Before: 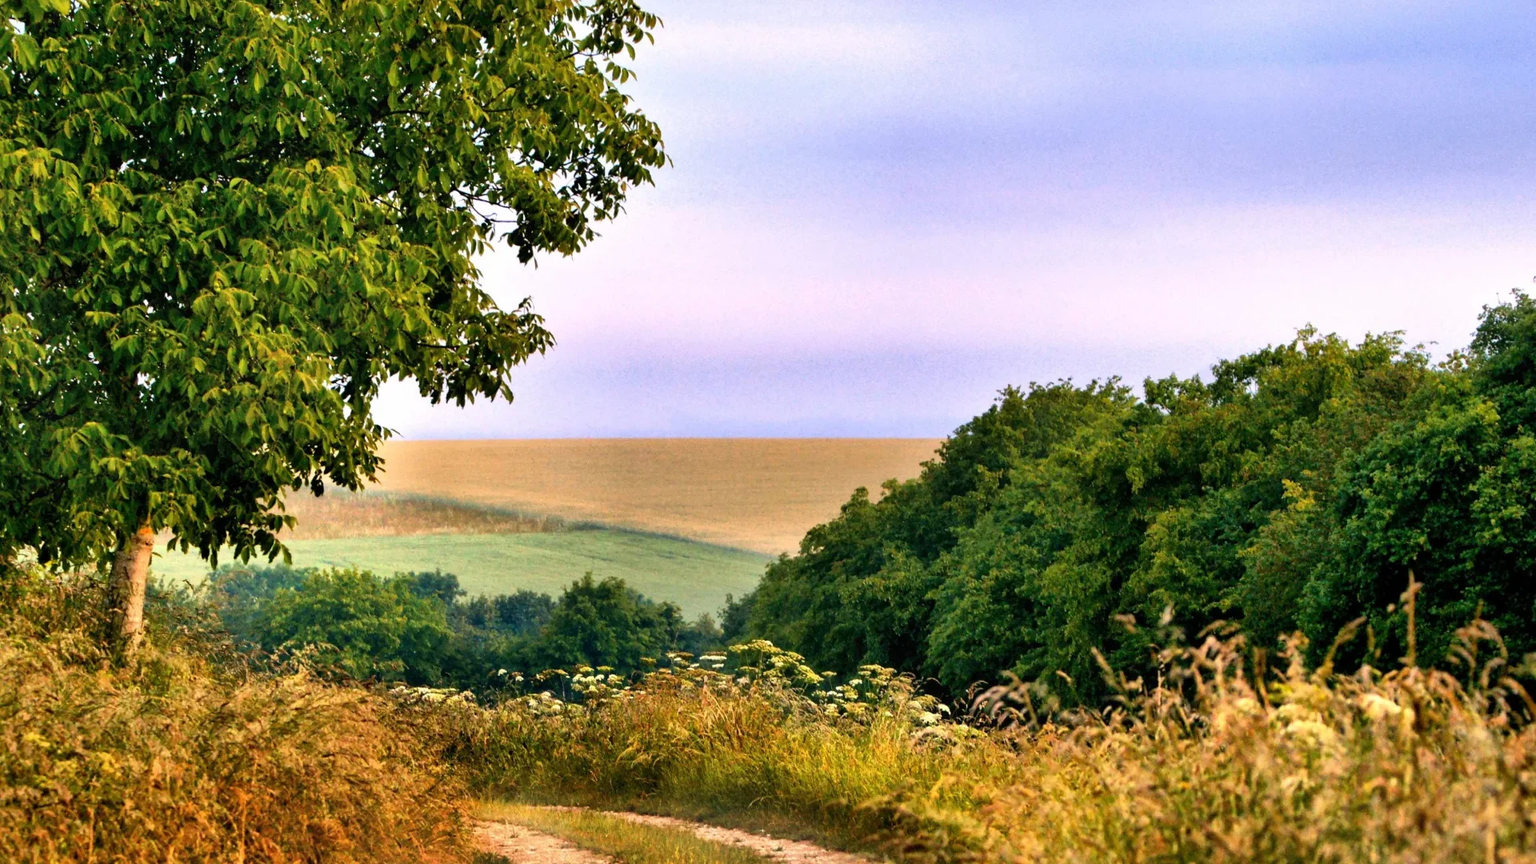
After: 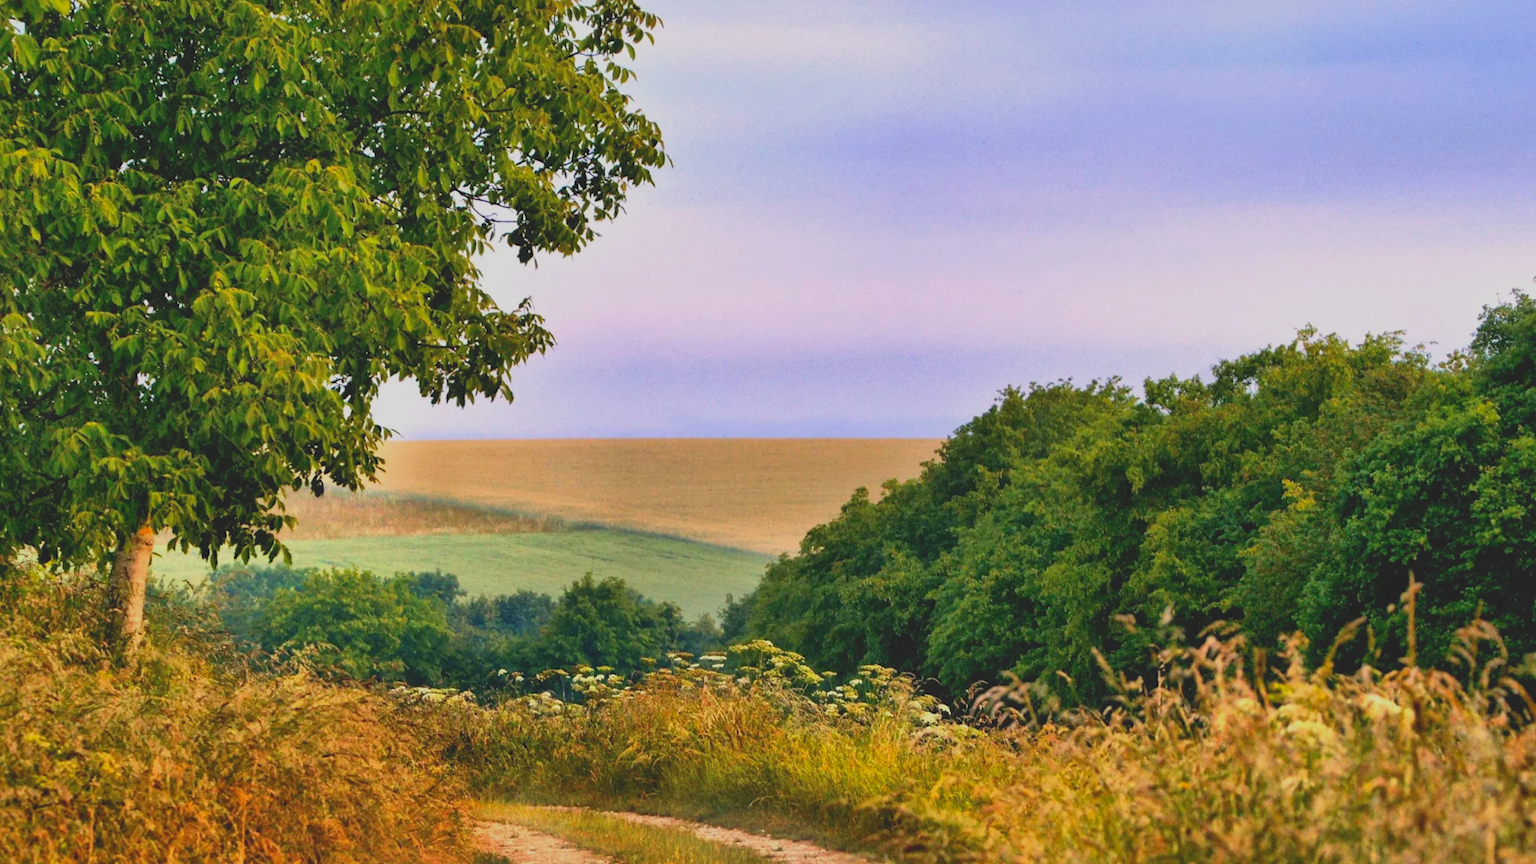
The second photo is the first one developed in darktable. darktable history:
contrast brightness saturation: contrast -0.28
local contrast: mode bilateral grid, contrast 10, coarseness 25, detail 115%, midtone range 0.2
